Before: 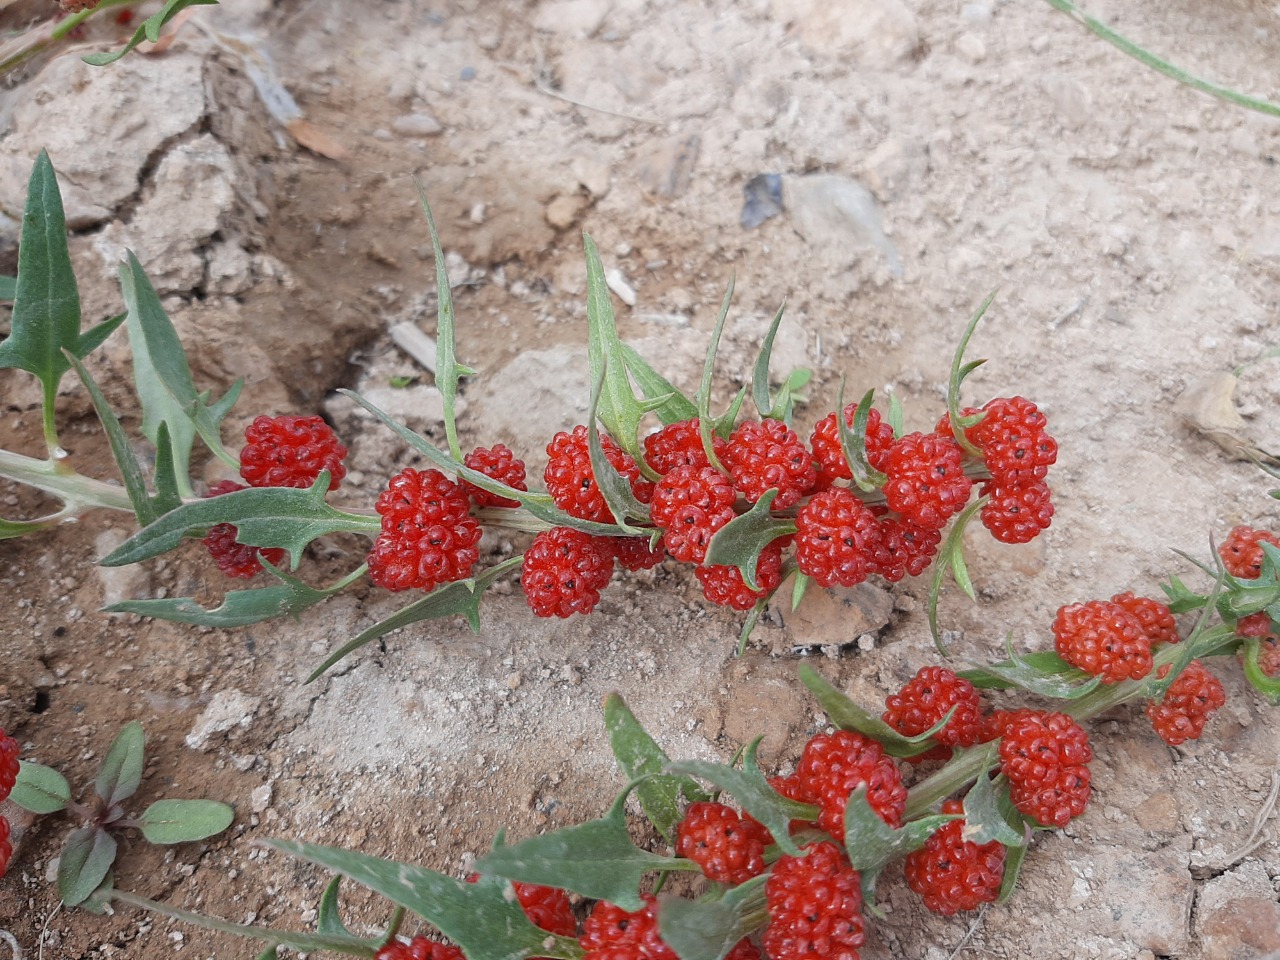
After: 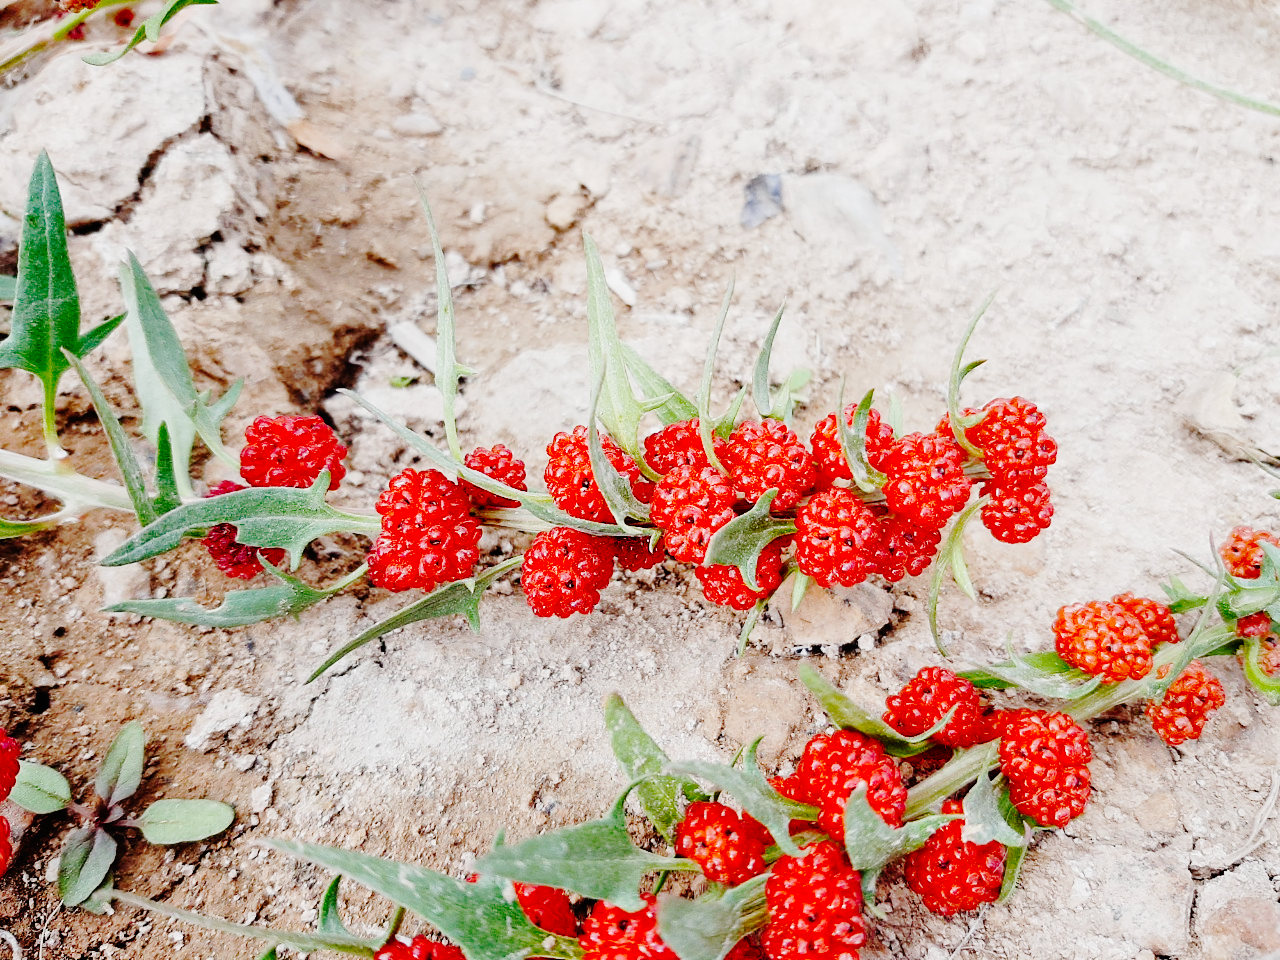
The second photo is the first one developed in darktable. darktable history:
tone curve: curves: ch0 [(0, 0.003) (0.056, 0.041) (0.211, 0.187) (0.482, 0.519) (0.836, 0.864) (0.997, 0.984)]; ch1 [(0, 0) (0.276, 0.206) (0.393, 0.364) (0.482, 0.471) (0.506, 0.5) (0.523, 0.523) (0.572, 0.604) (0.635, 0.665) (0.695, 0.759) (1, 1)]; ch2 [(0, 0) (0.438, 0.456) (0.473, 0.47) (0.503, 0.503) (0.536, 0.527) (0.562, 0.584) (0.612, 0.61) (0.679, 0.72) (1, 1)], preserve colors none
base curve: curves: ch0 [(0, 0) (0.036, 0.01) (0.123, 0.254) (0.258, 0.504) (0.507, 0.748) (1, 1)], preserve colors none
shadows and highlights: shadows 32.26, highlights -32.24, soften with gaussian
